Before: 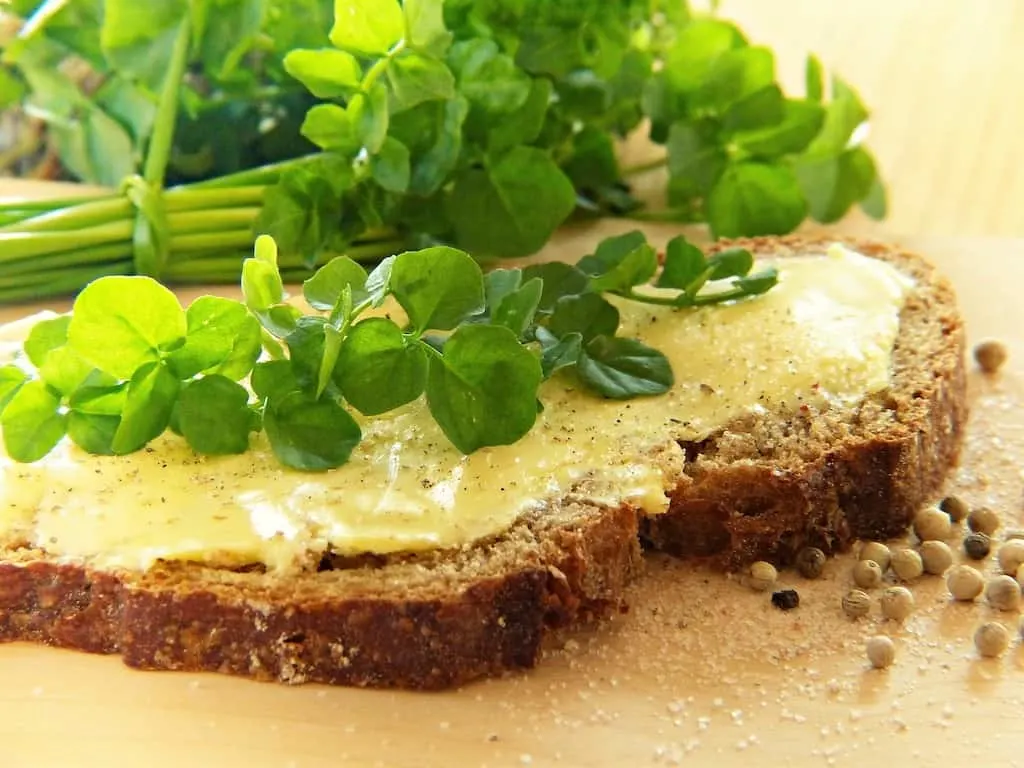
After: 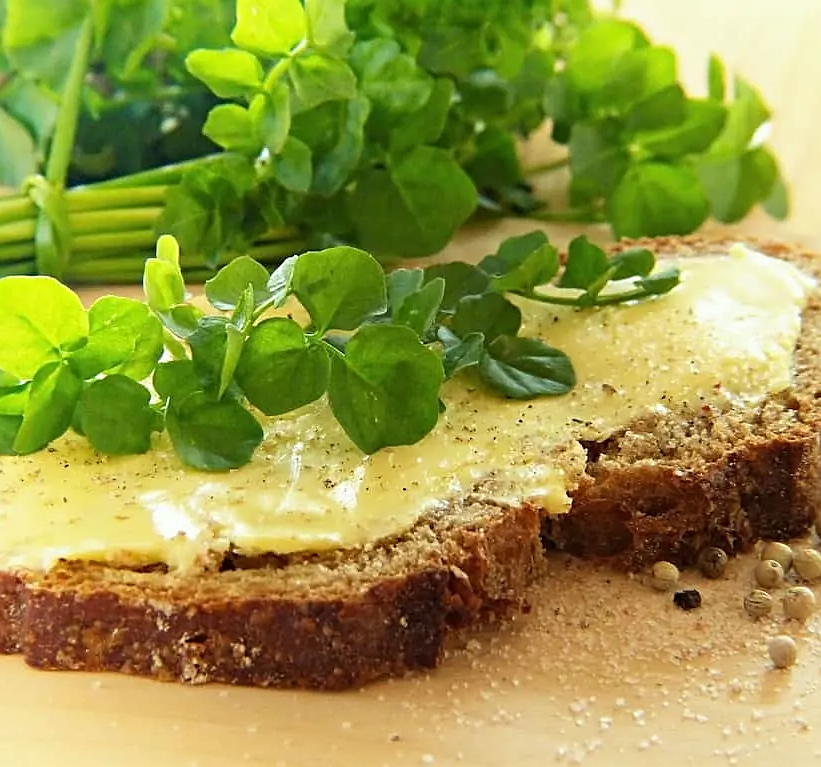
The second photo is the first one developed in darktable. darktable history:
crop and rotate: left 9.597%, right 10.195%
sharpen: on, module defaults
white balance: red 0.982, blue 1.018
